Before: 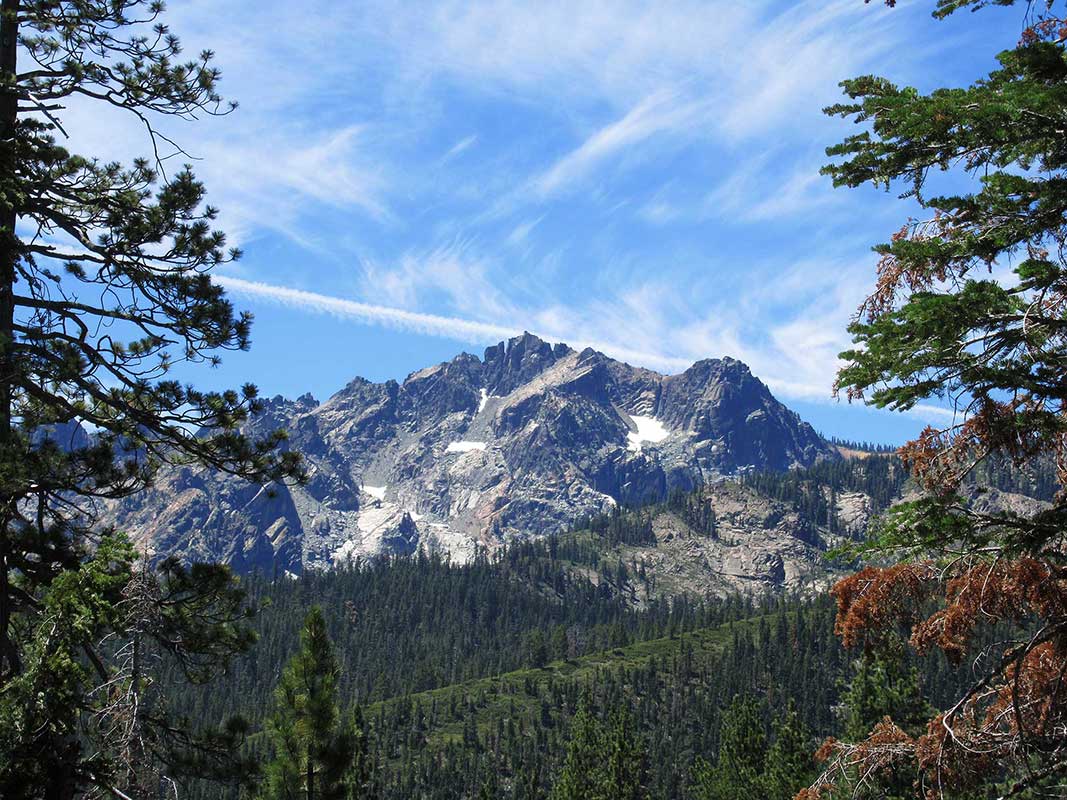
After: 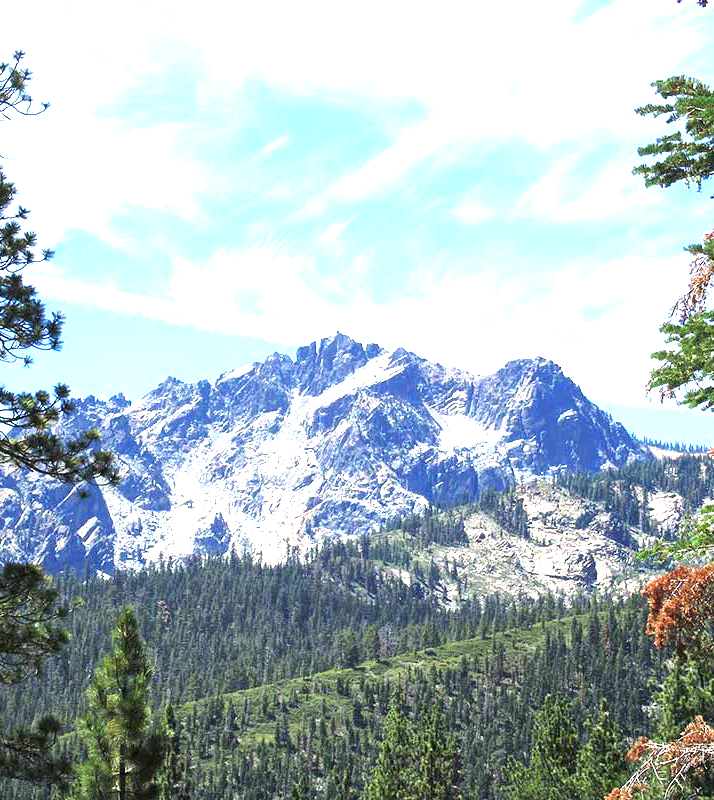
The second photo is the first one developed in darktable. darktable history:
exposure: black level correction 0, exposure 1.74 EV, compensate exposure bias true, compensate highlight preservation false
crop and rotate: left 17.703%, right 15.328%
local contrast: mode bilateral grid, contrast 19, coarseness 50, detail 119%, midtone range 0.2
tone equalizer: edges refinement/feathering 500, mask exposure compensation -1.57 EV, preserve details no
